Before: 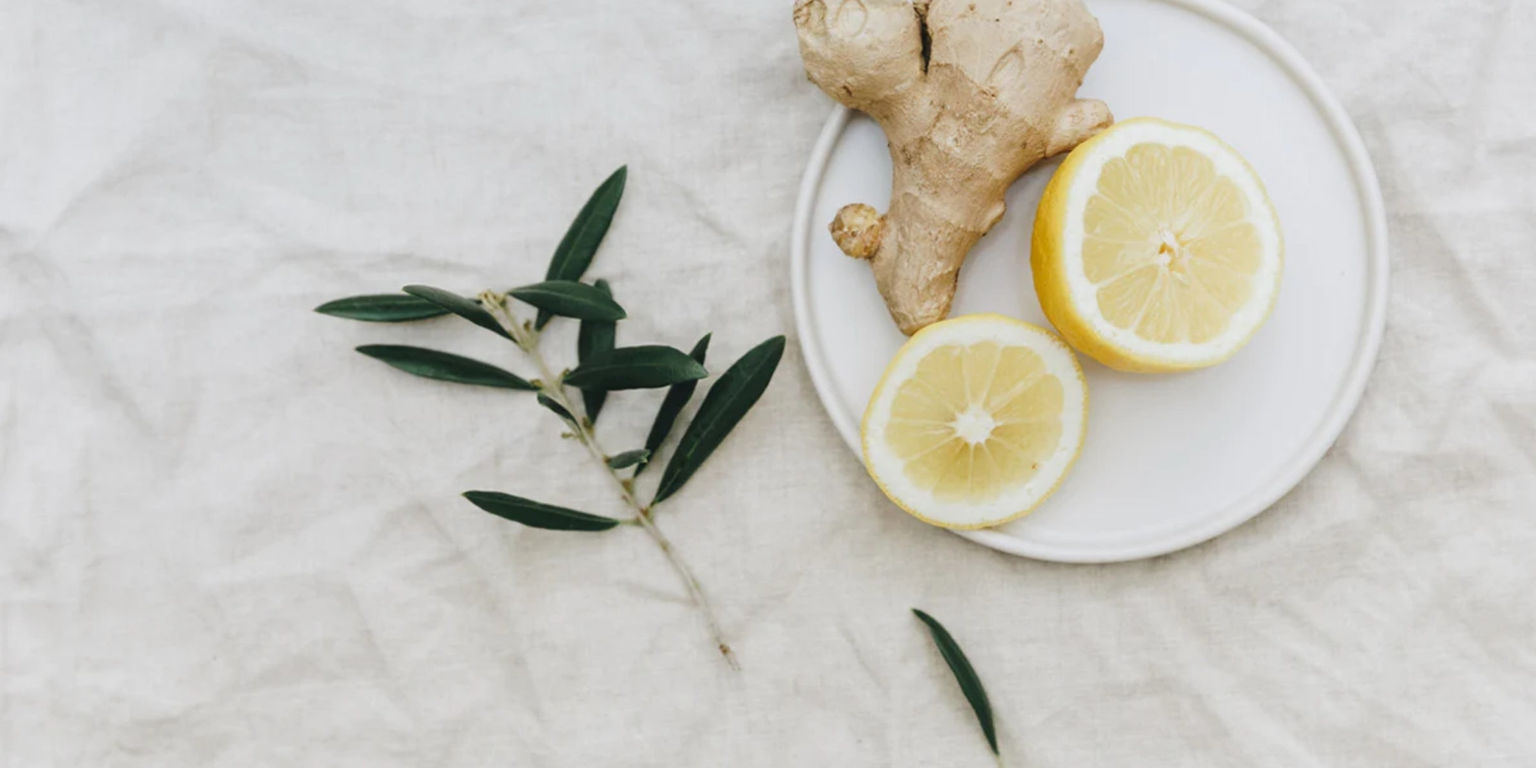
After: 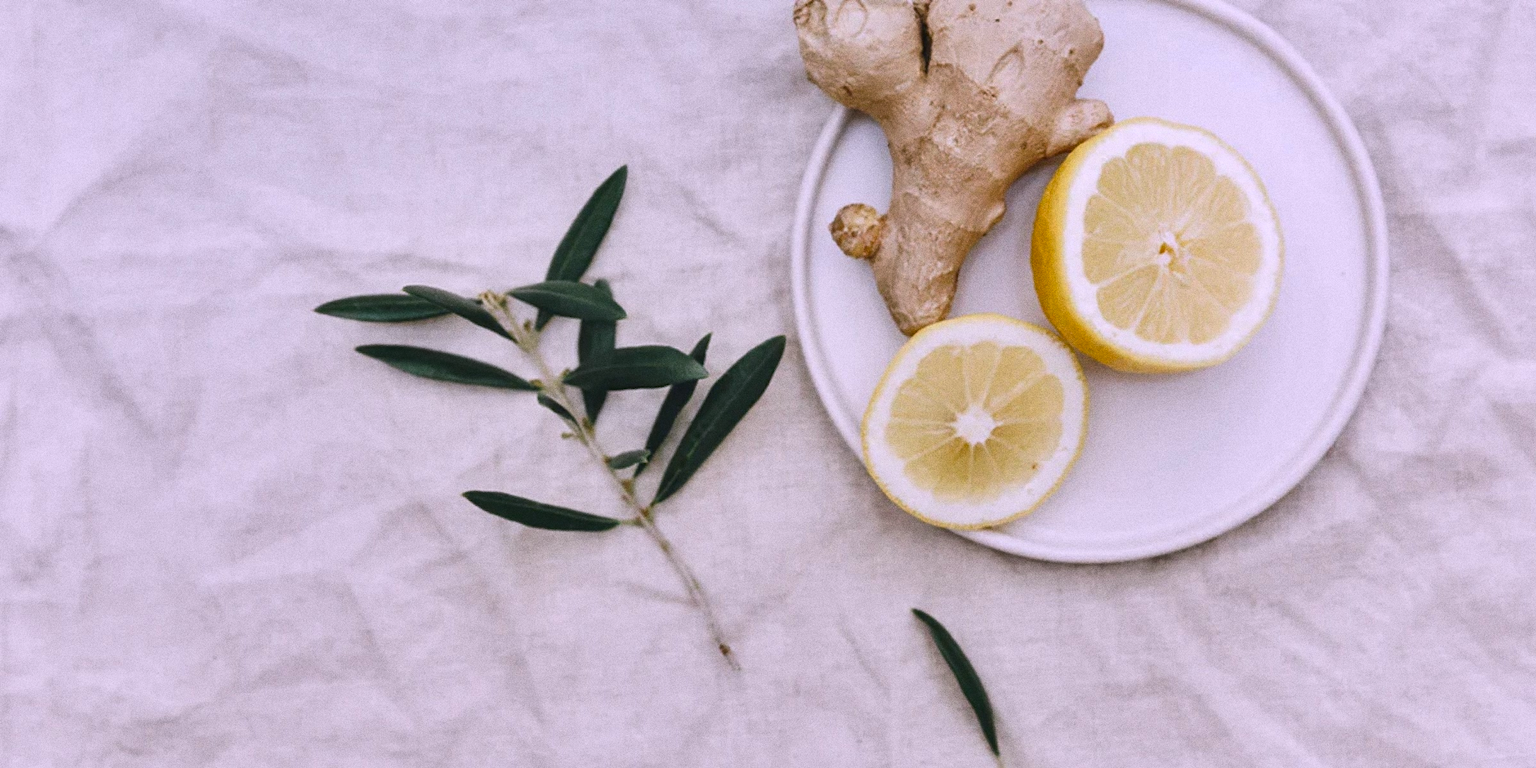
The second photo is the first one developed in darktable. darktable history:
shadows and highlights: shadows 22.7, highlights -48.71, soften with gaussian
tone equalizer: -8 EV -1.84 EV, -7 EV -1.16 EV, -6 EV -1.62 EV, smoothing diameter 25%, edges refinement/feathering 10, preserve details guided filter
white balance: red 1.066, blue 1.119
grain: coarseness 0.09 ISO, strength 40%
